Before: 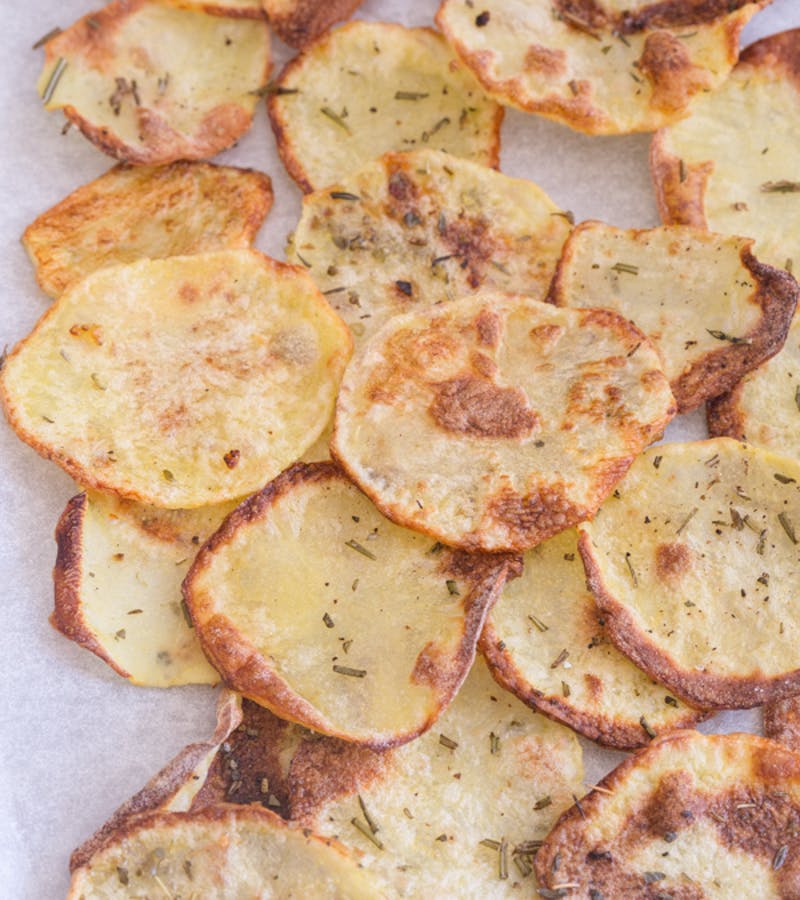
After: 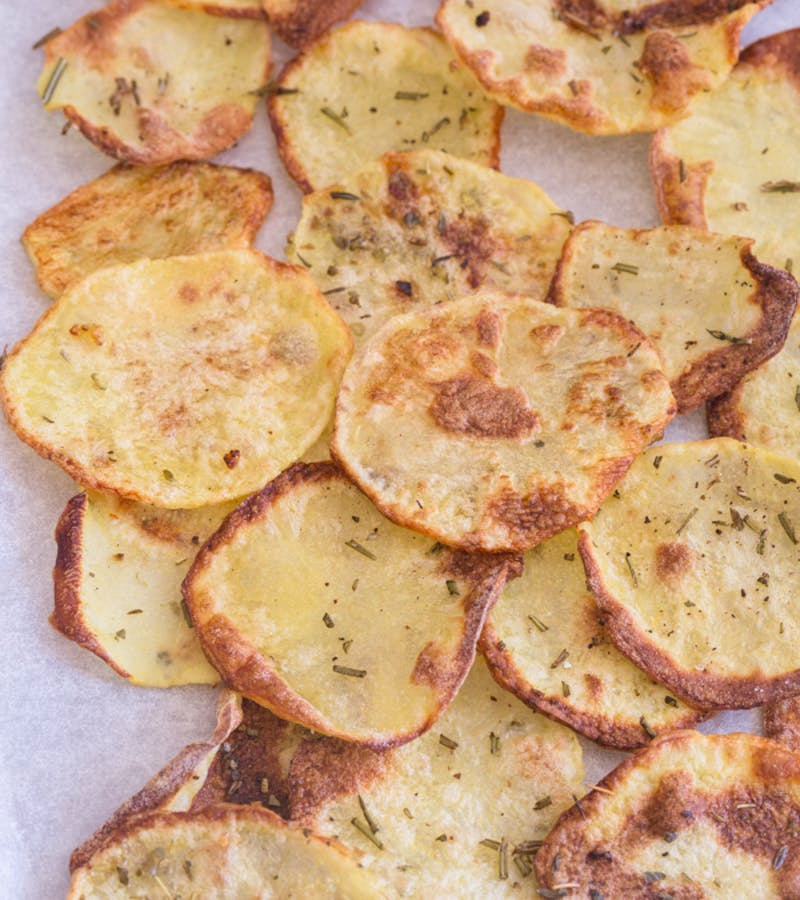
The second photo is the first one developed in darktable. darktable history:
shadows and highlights: shadows 37.27, highlights -28.18, soften with gaussian
velvia: on, module defaults
